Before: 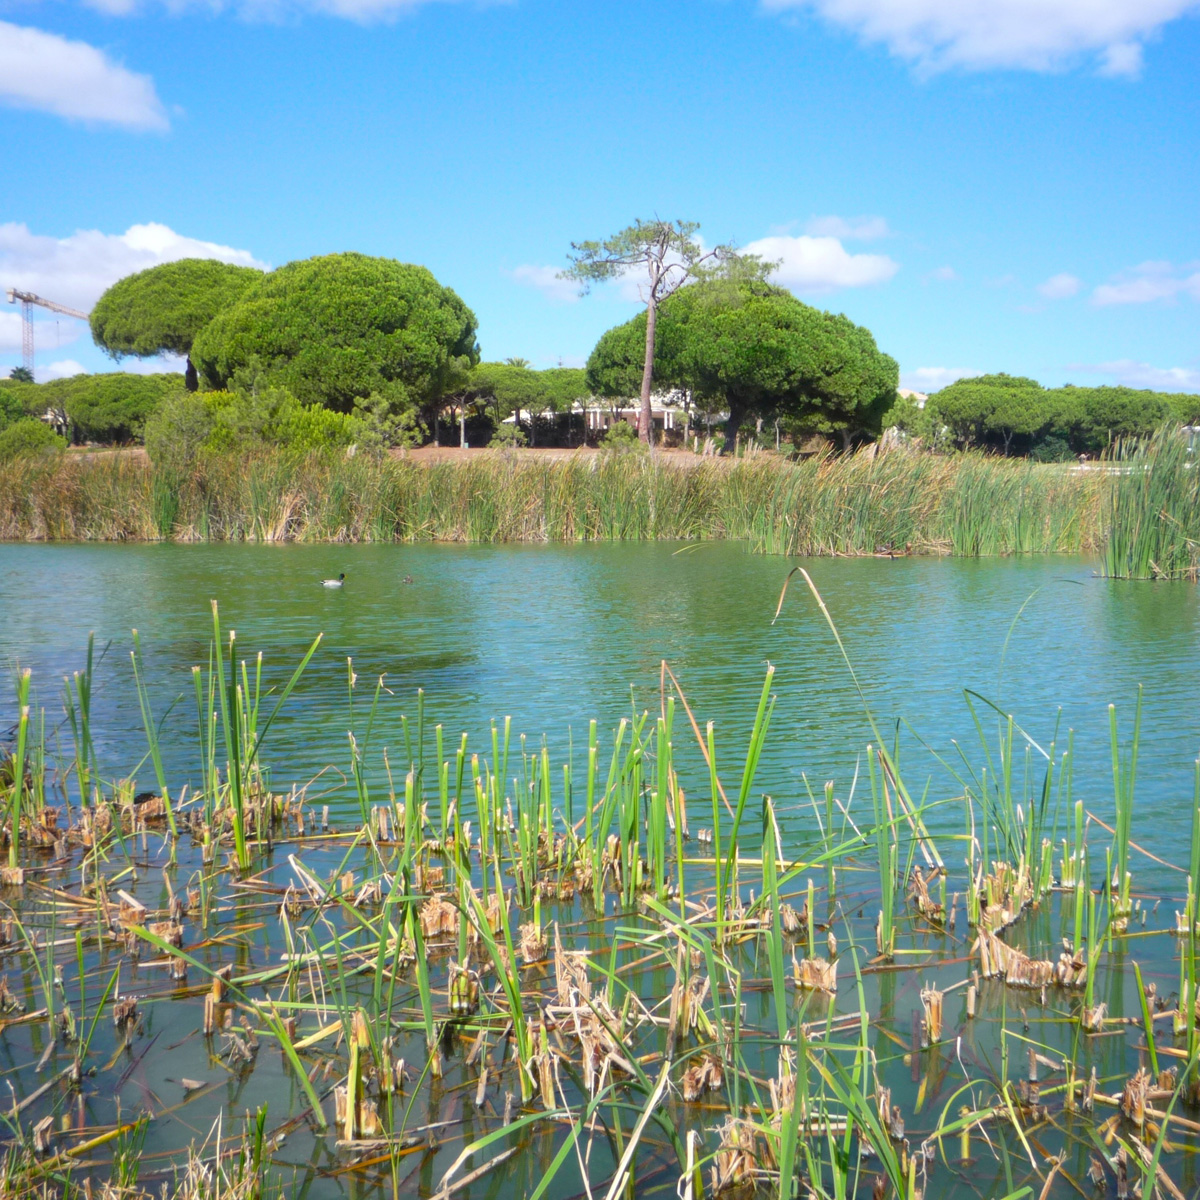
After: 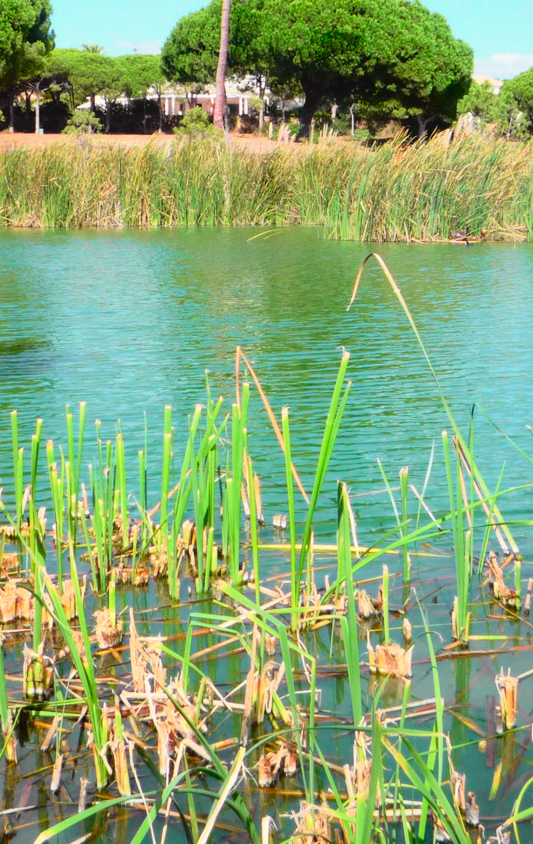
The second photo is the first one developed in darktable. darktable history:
crop: left 35.432%, top 26.233%, right 20.145%, bottom 3.432%
tone curve: curves: ch0 [(0, 0.014) (0.17, 0.099) (0.398, 0.423) (0.725, 0.828) (0.872, 0.918) (1, 0.981)]; ch1 [(0, 0) (0.402, 0.36) (0.489, 0.491) (0.5, 0.503) (0.515, 0.52) (0.545, 0.572) (0.615, 0.662) (0.701, 0.725) (1, 1)]; ch2 [(0, 0) (0.42, 0.458) (0.485, 0.499) (0.503, 0.503) (0.531, 0.542) (0.561, 0.594) (0.644, 0.694) (0.717, 0.753) (1, 0.991)], color space Lab, independent channels
